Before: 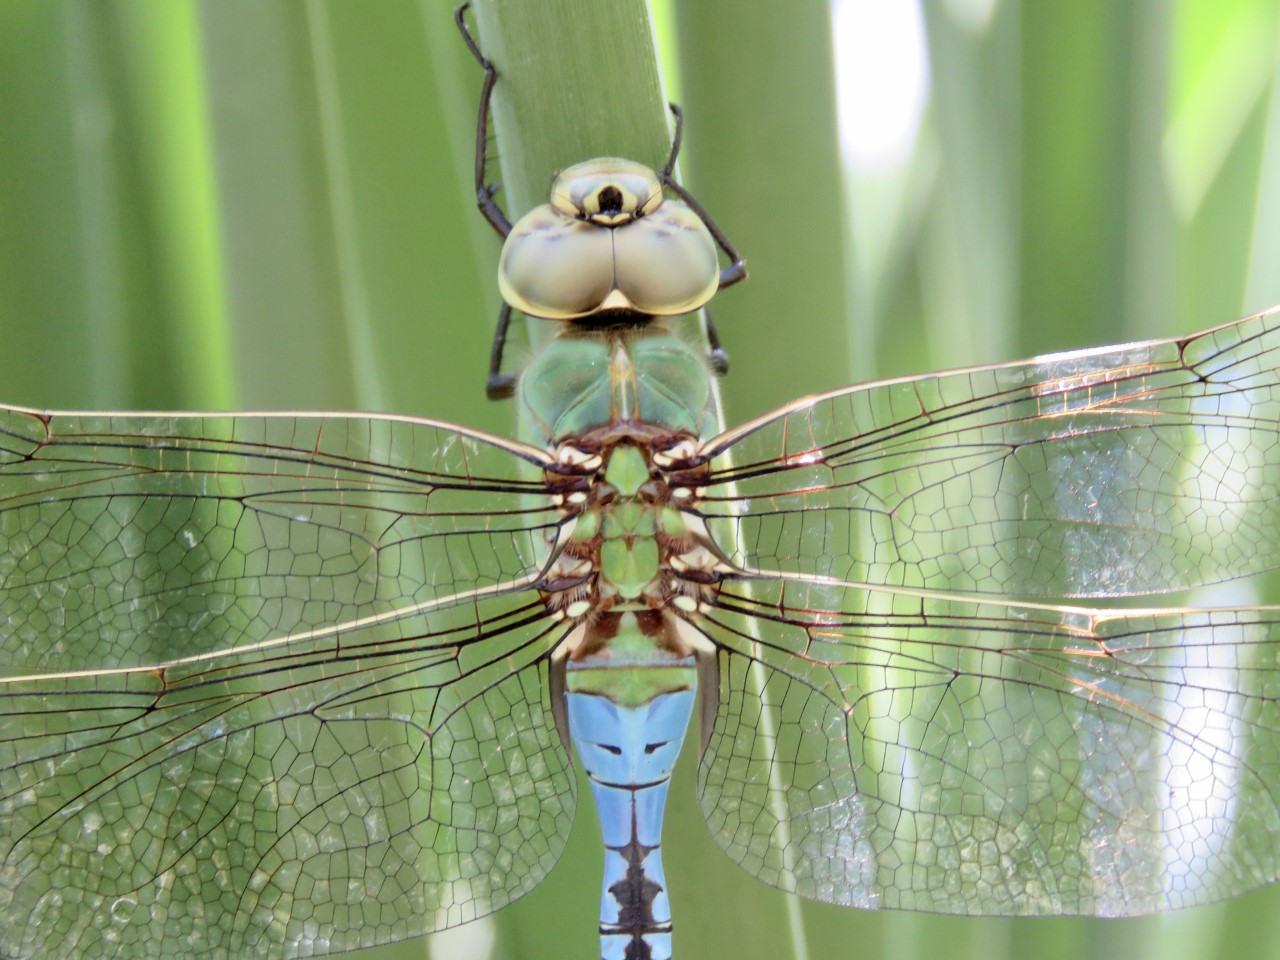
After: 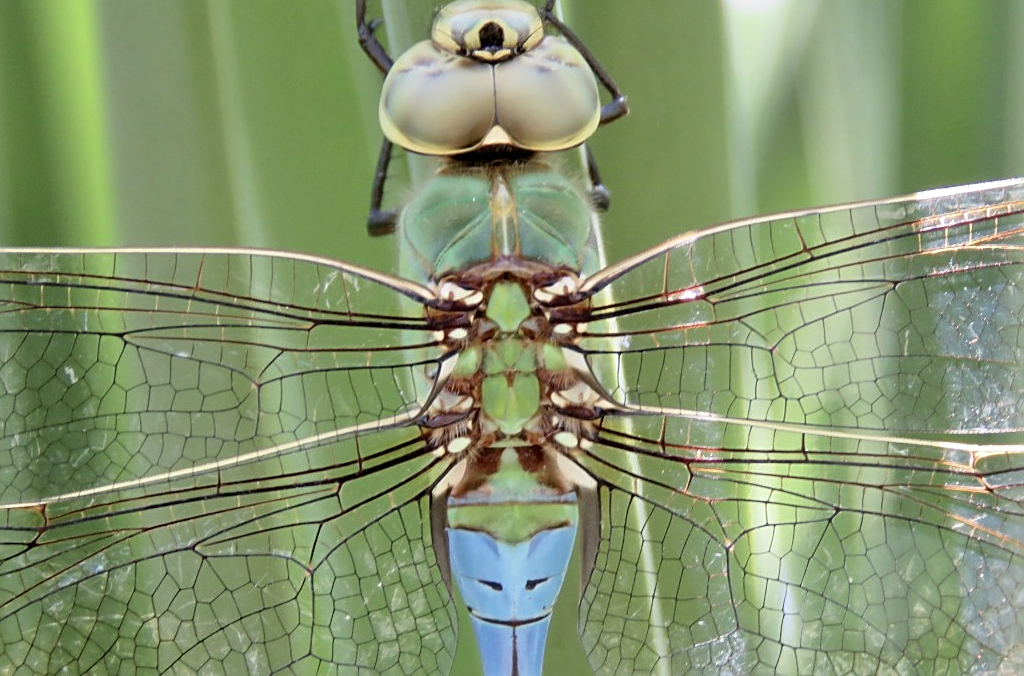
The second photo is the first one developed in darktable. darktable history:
shadows and highlights: low approximation 0.01, soften with gaussian
sharpen: on, module defaults
crop: left 9.359%, top 17.182%, right 10.58%, bottom 12.346%
contrast brightness saturation: saturation -0.056
